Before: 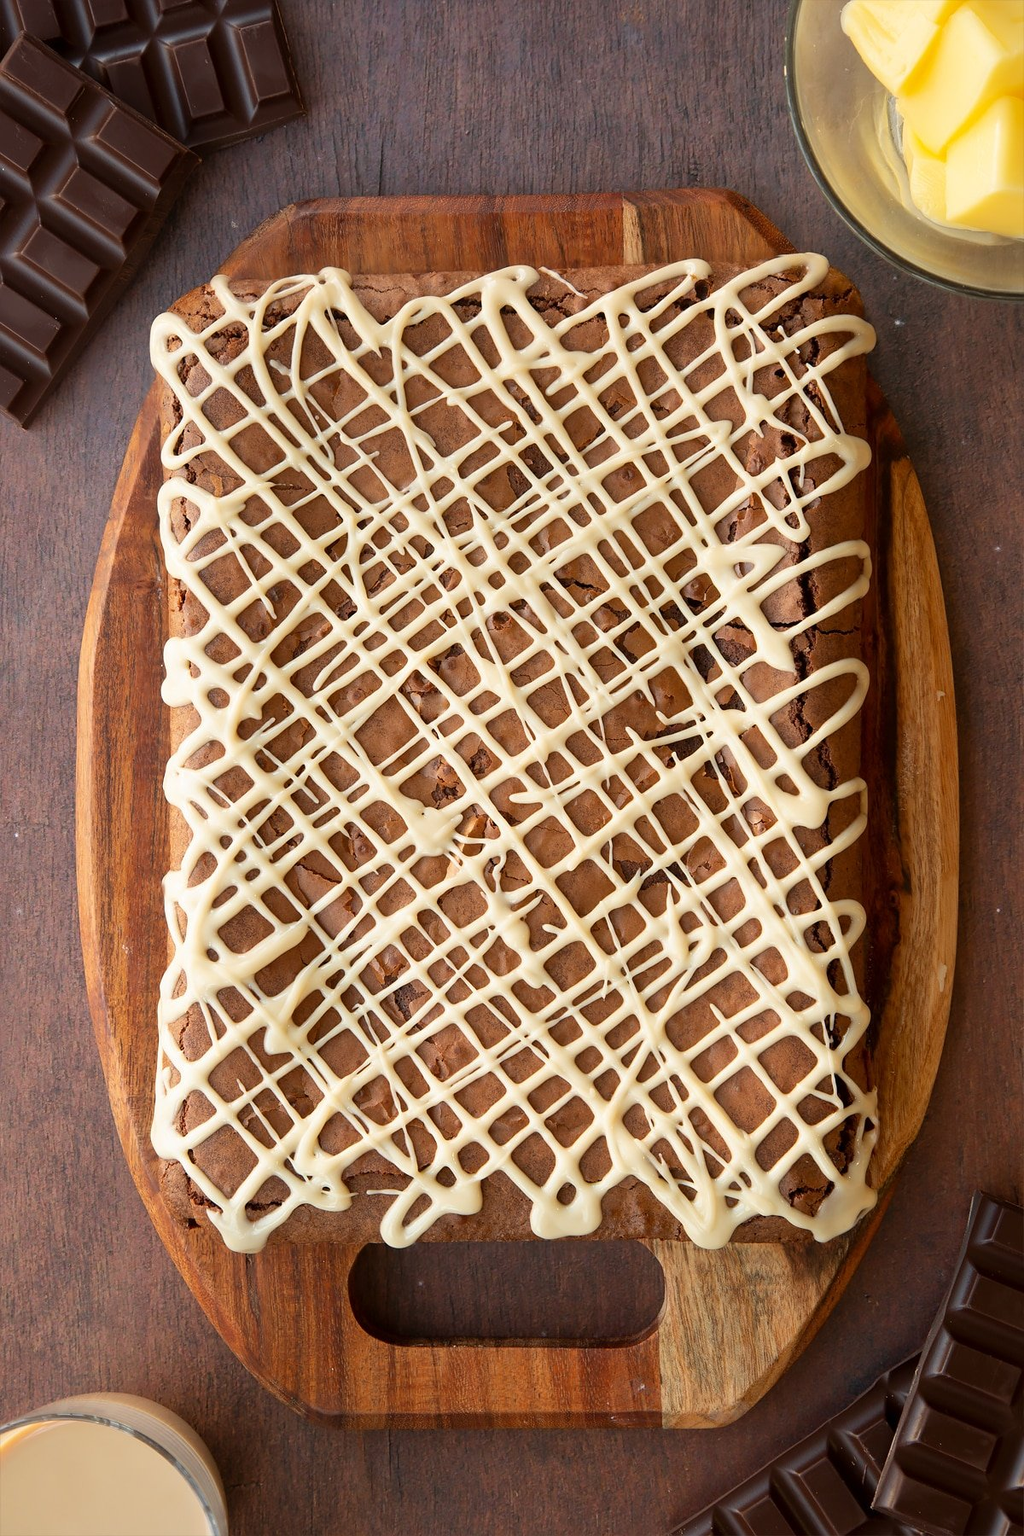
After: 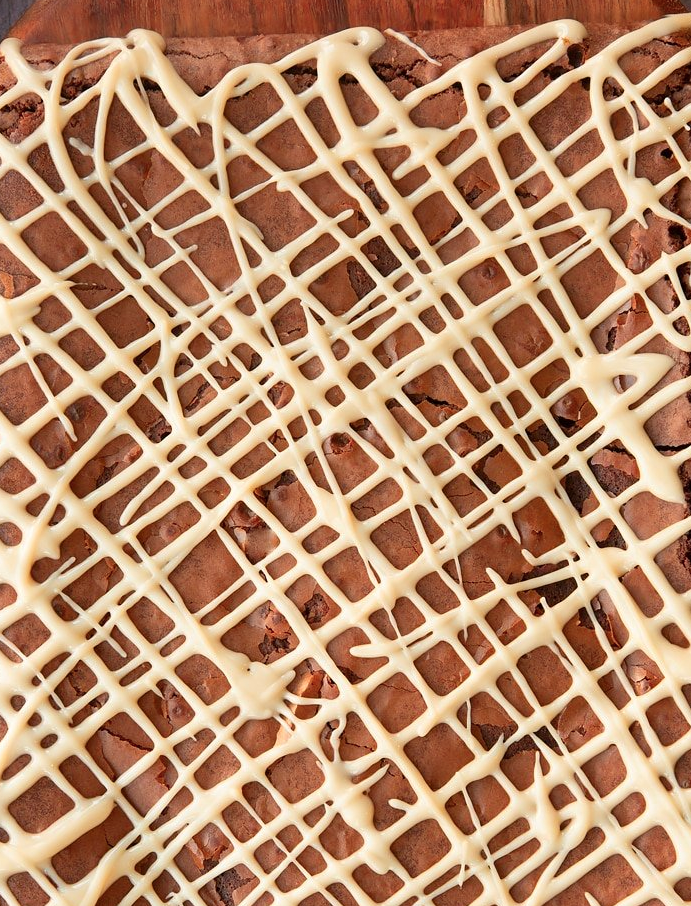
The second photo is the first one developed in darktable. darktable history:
crop: left 20.601%, top 15.793%, right 21.763%, bottom 33.836%
color zones: curves: ch1 [(0.239, 0.552) (0.75, 0.5)]; ch2 [(0.25, 0.462) (0.749, 0.457)]
